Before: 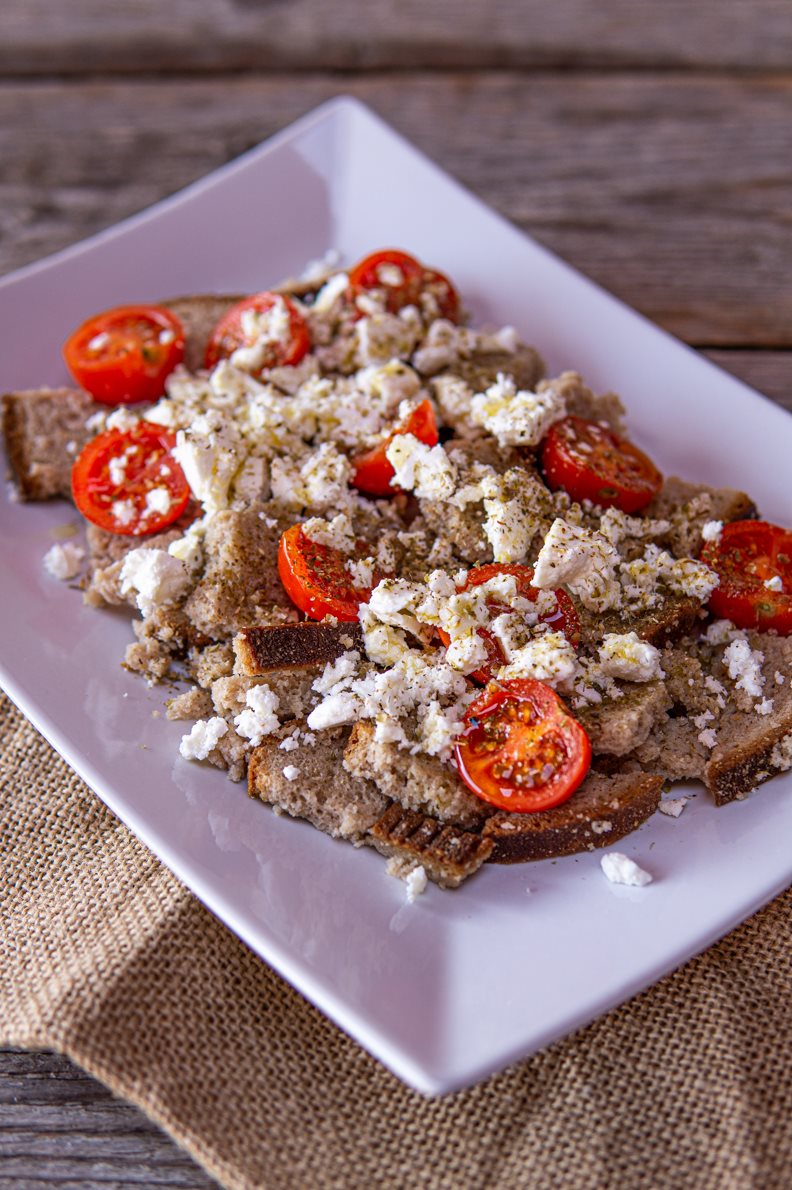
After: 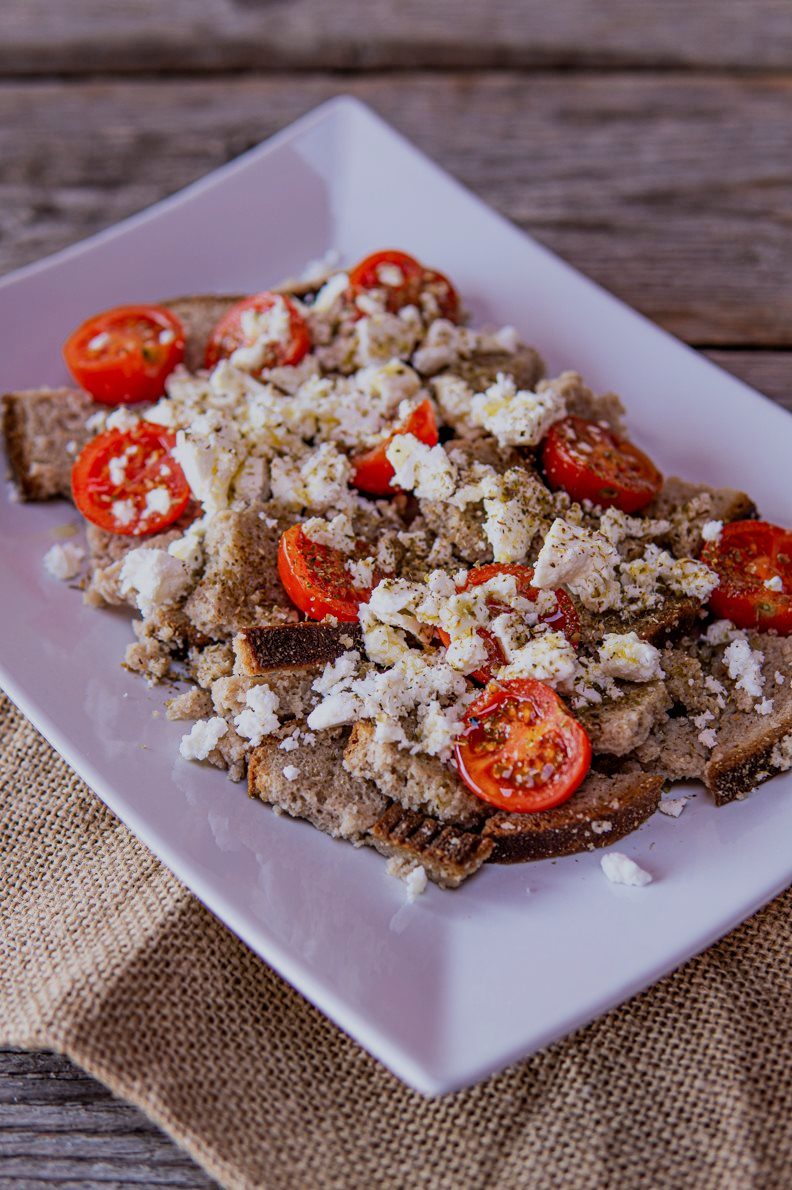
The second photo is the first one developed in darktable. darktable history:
filmic rgb: black relative exposure -7.65 EV, white relative exposure 4.56 EV, hardness 3.61
white balance: red 0.98, blue 1.034
